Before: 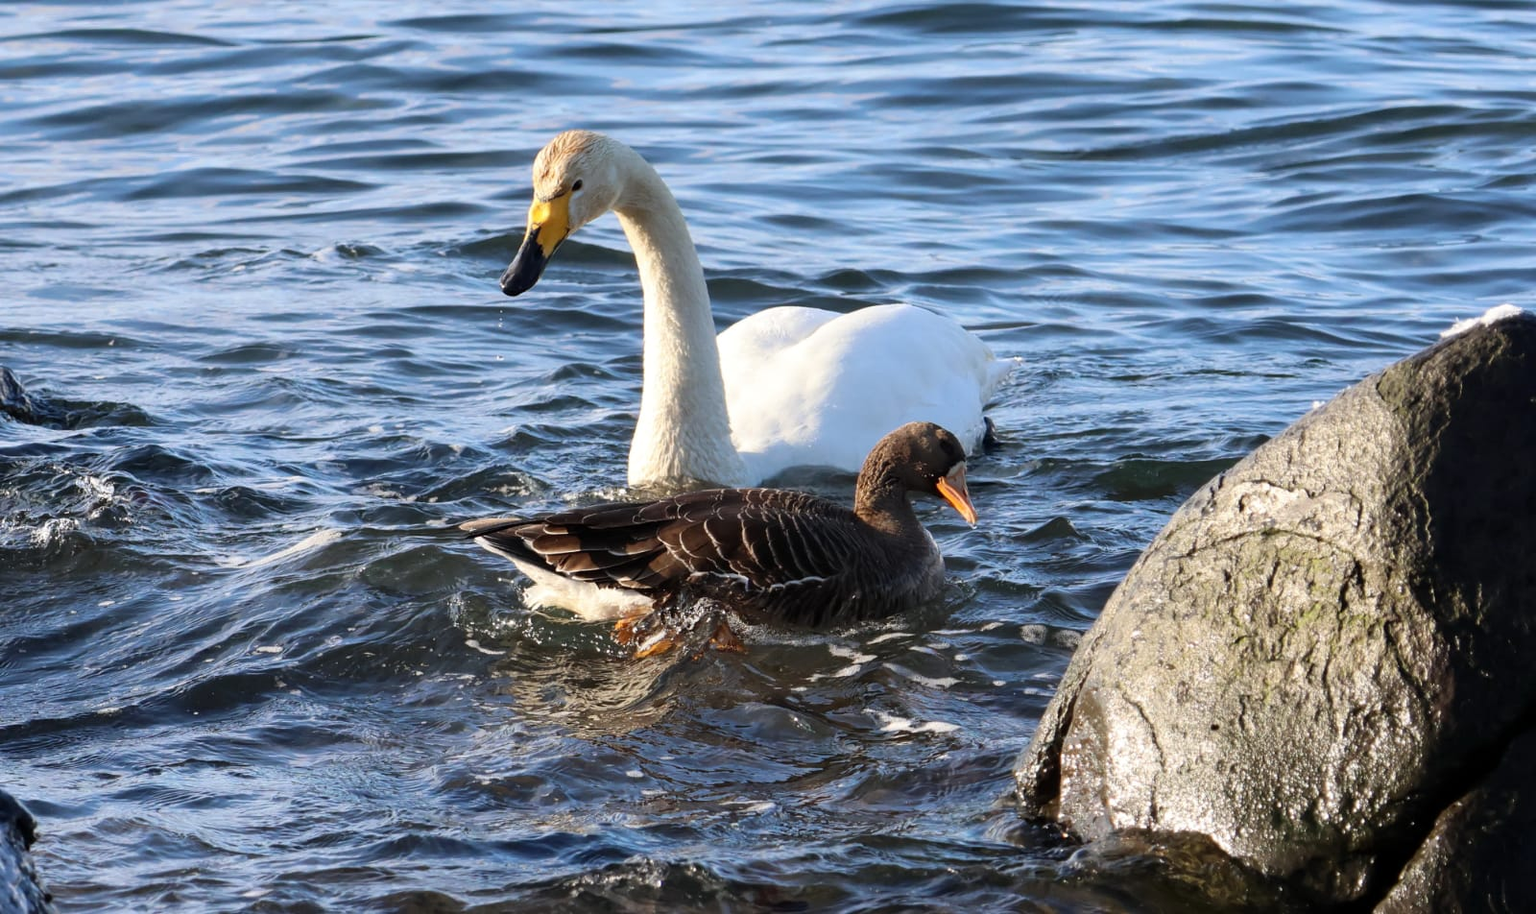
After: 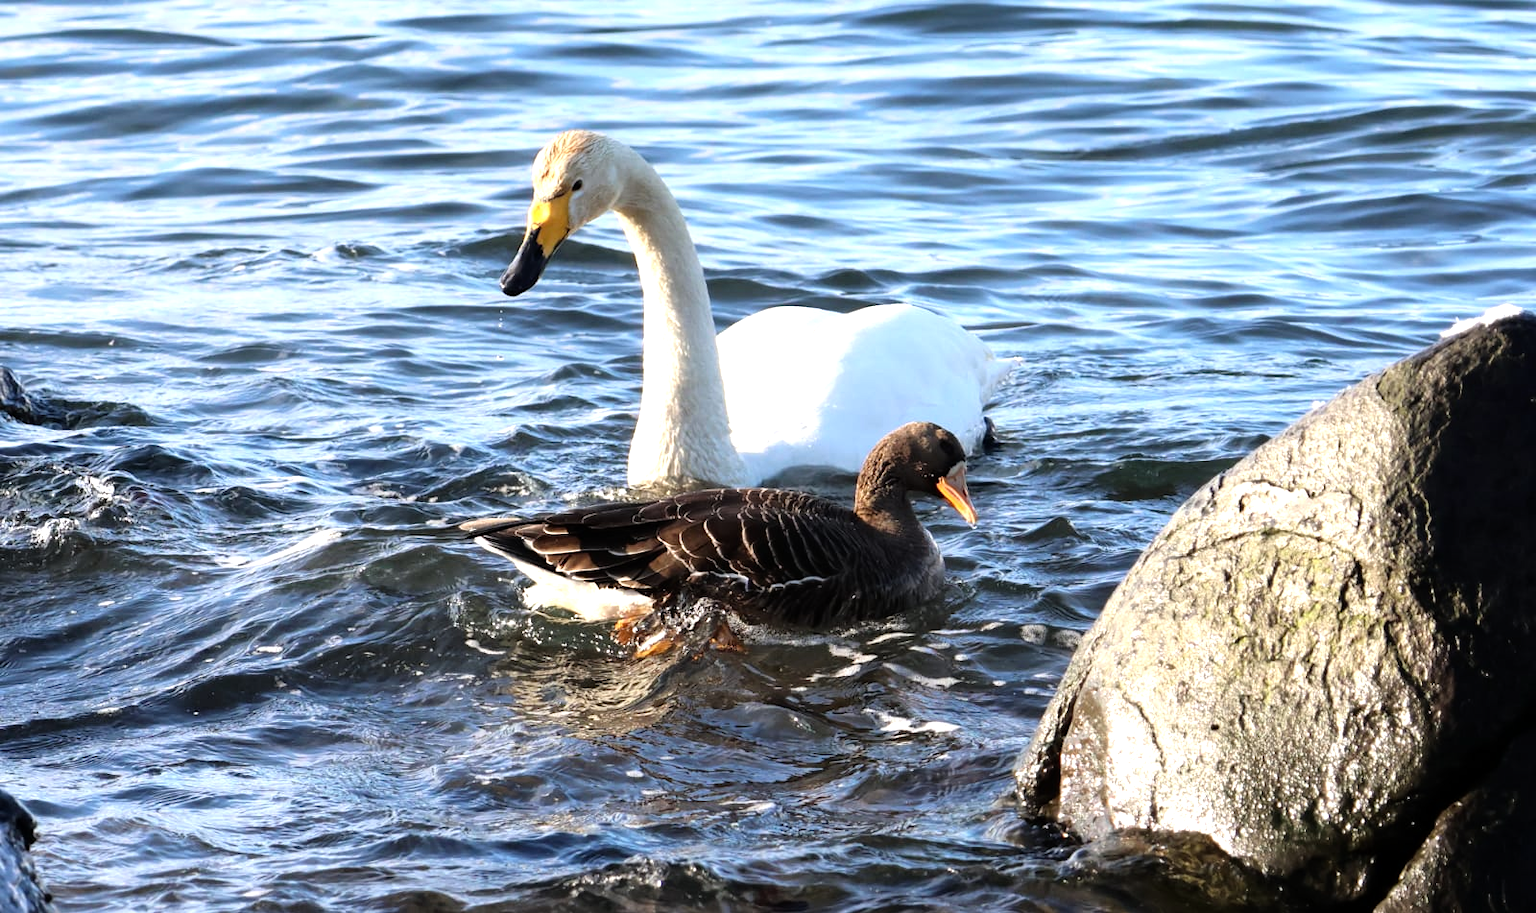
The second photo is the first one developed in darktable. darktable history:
tone equalizer: -8 EV -0.759 EV, -7 EV -0.727 EV, -6 EV -0.592 EV, -5 EV -0.36 EV, -3 EV 0.402 EV, -2 EV 0.6 EV, -1 EV 0.678 EV, +0 EV 0.77 EV
